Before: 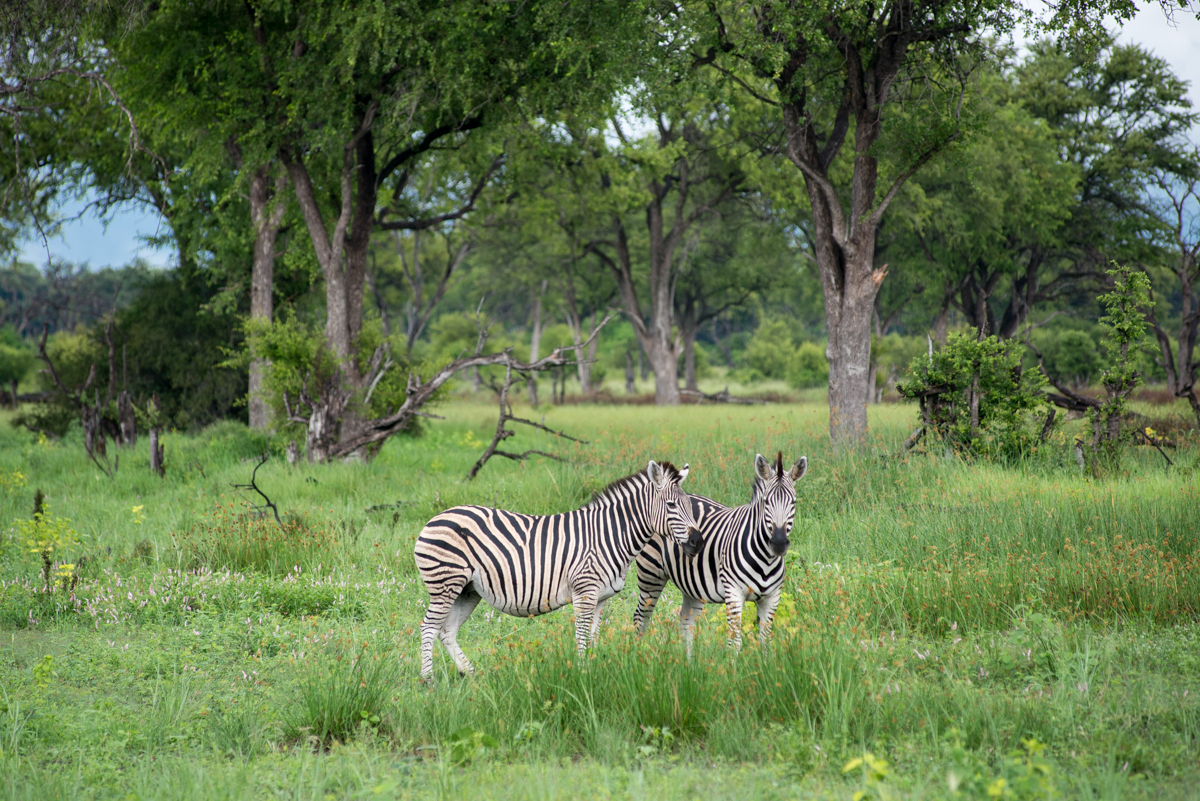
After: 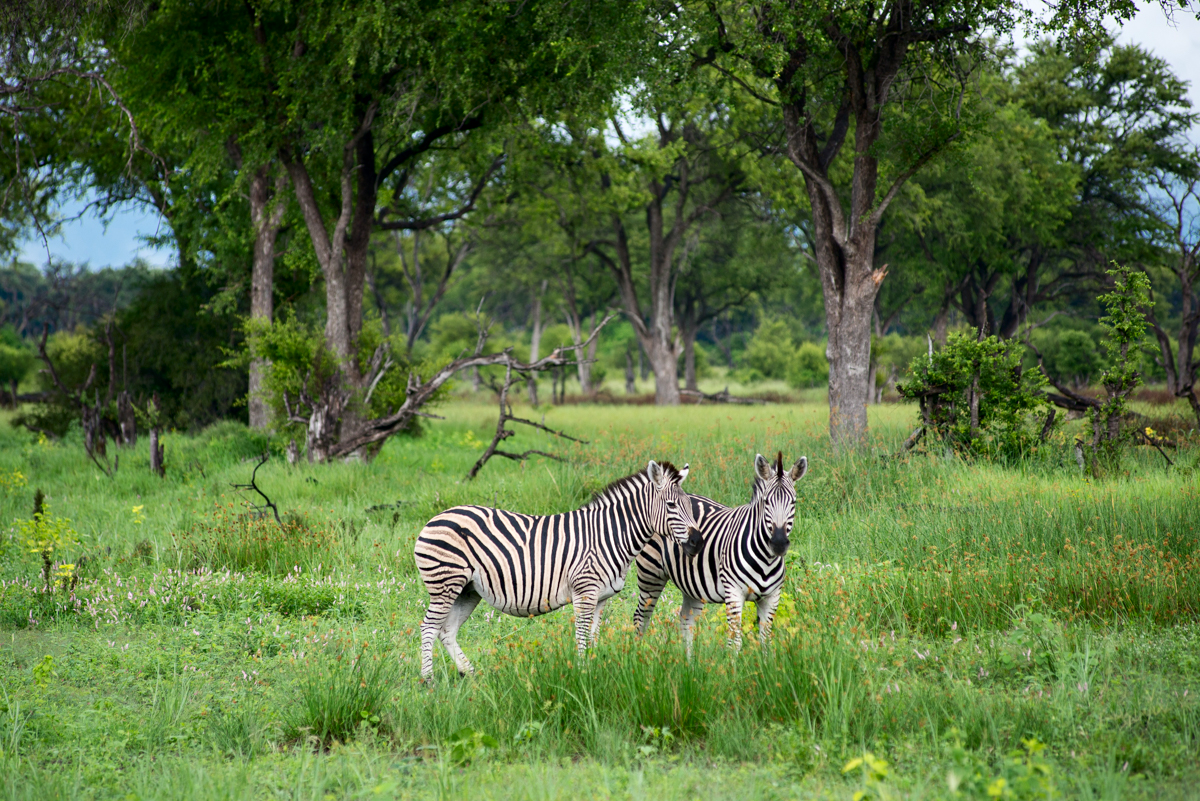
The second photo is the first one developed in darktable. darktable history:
contrast brightness saturation: contrast 0.13, brightness -0.05, saturation 0.16
sharpen: radius 5.325, amount 0.312, threshold 26.433
